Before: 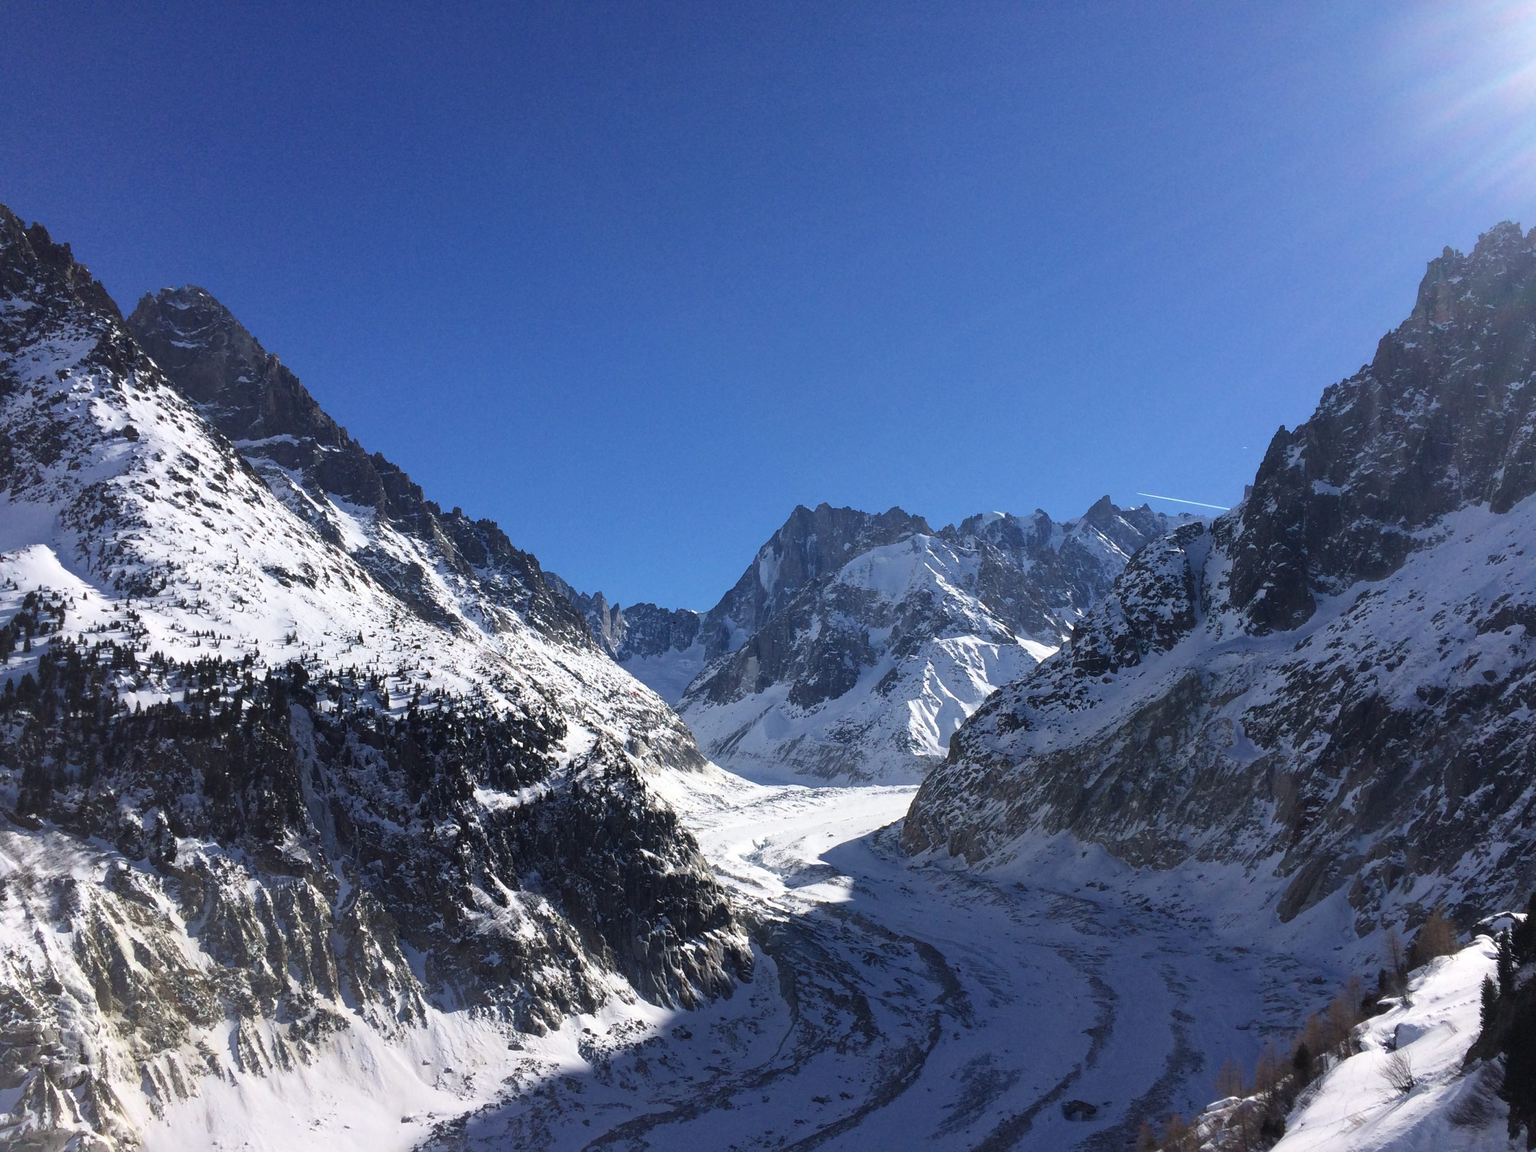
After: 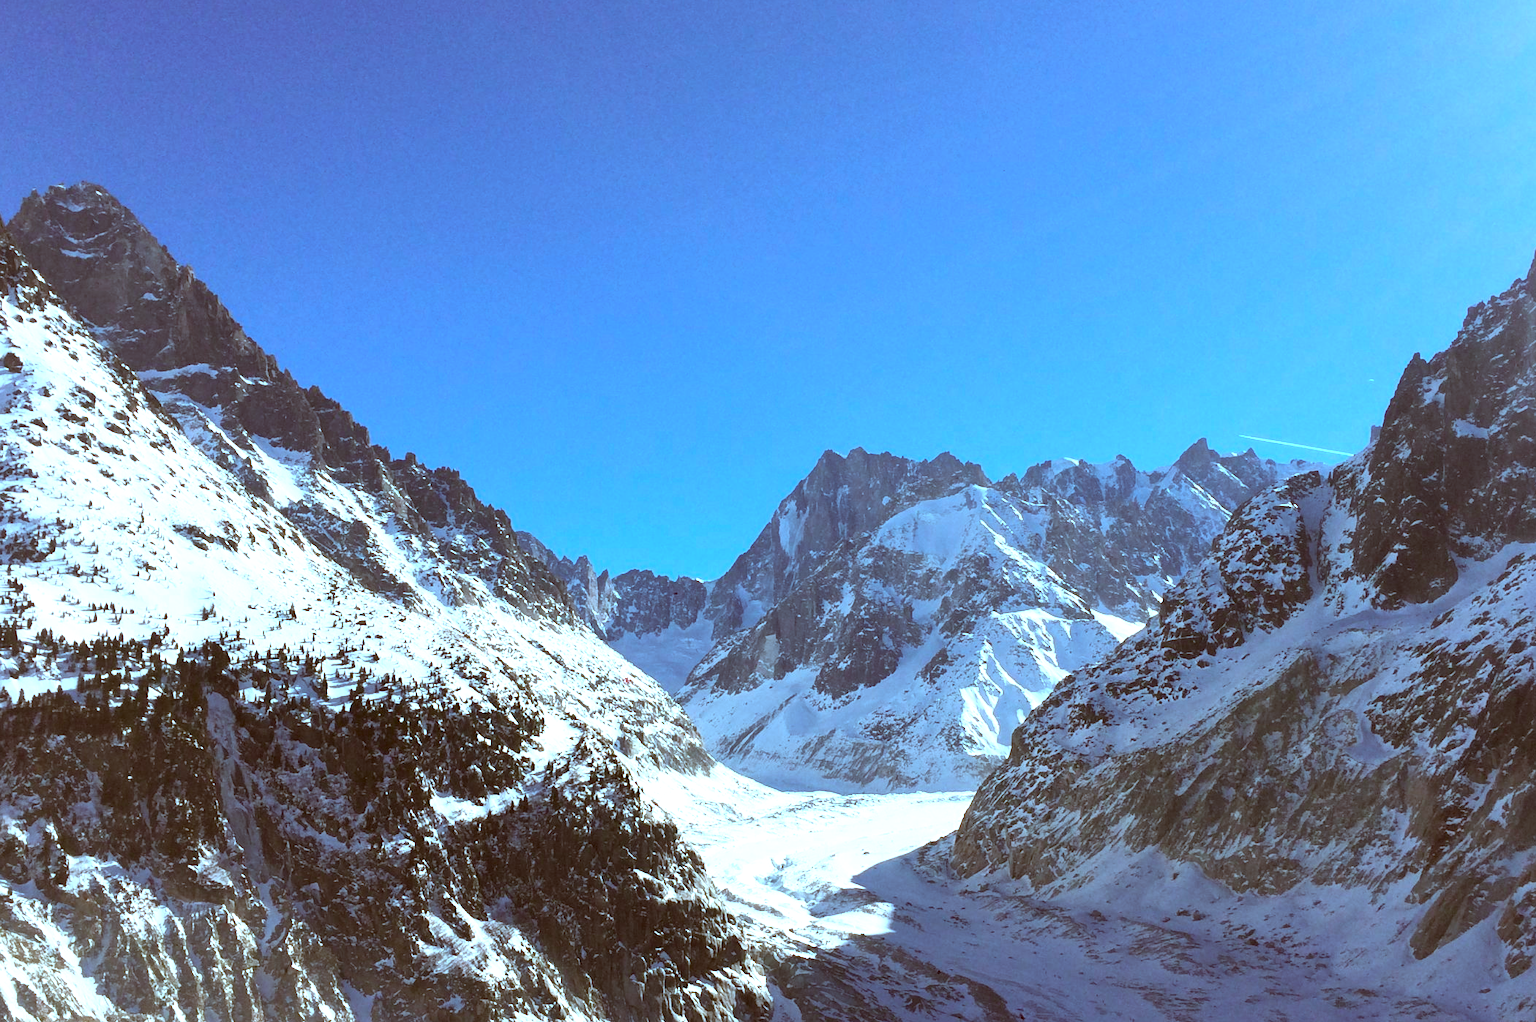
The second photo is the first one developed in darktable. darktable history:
crop: left 7.856%, top 11.836%, right 10.12%, bottom 15.387%
white balance: red 1.004, blue 1.024
color correction: highlights a* -14.62, highlights b* -16.22, shadows a* 10.12, shadows b* 29.4
exposure: black level correction 0, exposure 1 EV, compensate exposure bias true, compensate highlight preservation false
